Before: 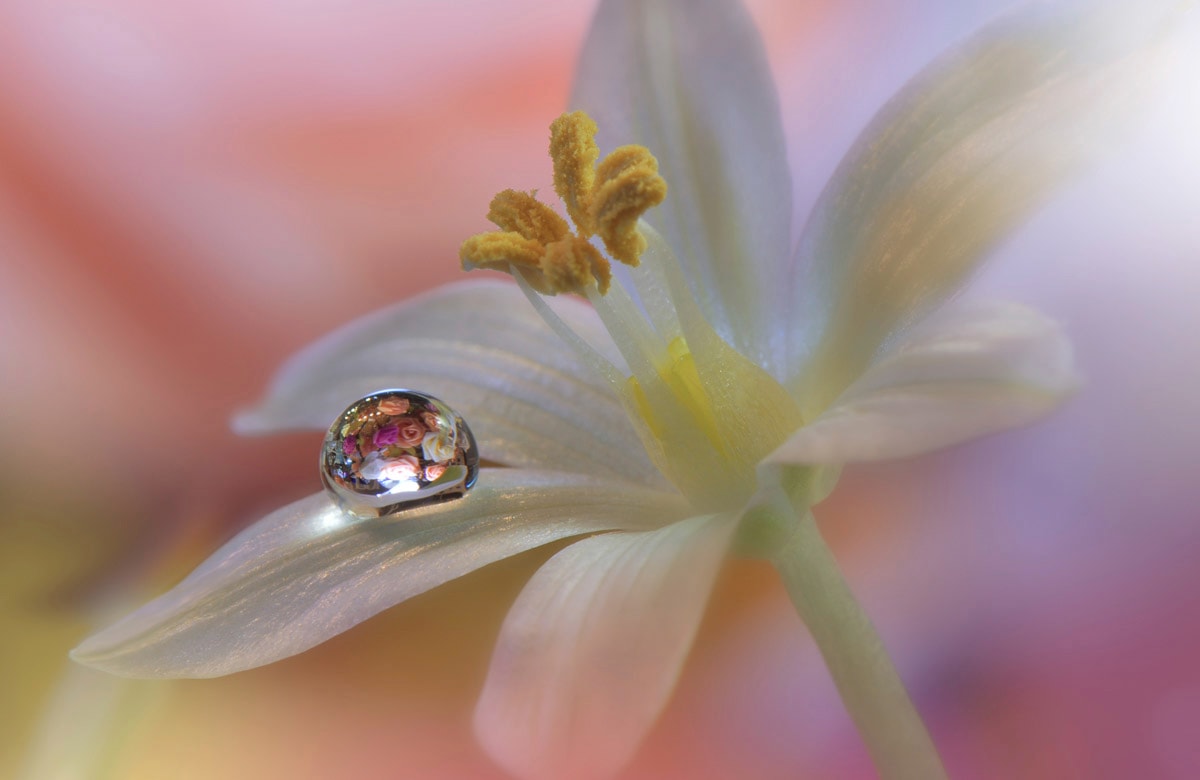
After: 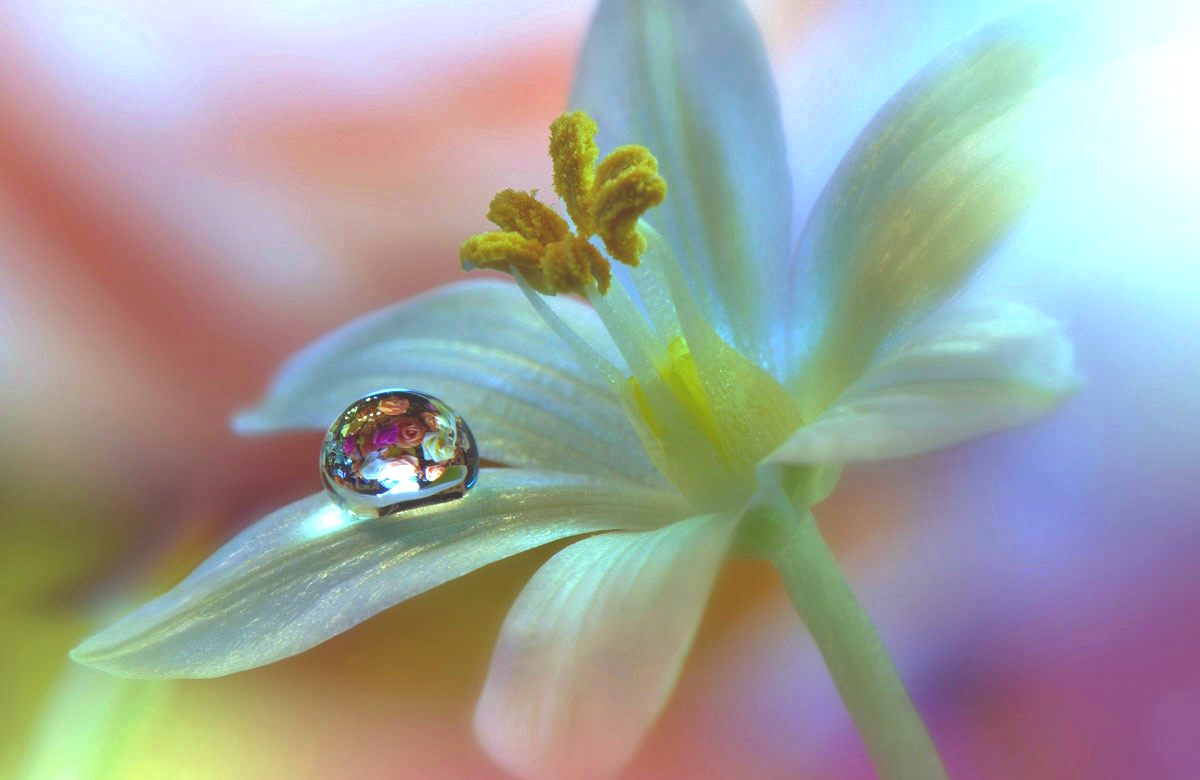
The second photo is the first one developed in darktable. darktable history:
color balance: mode lift, gamma, gain (sRGB), lift [0.997, 0.979, 1.021, 1.011], gamma [1, 1.084, 0.916, 0.998], gain [1, 0.87, 1.13, 1.101], contrast 4.55%, contrast fulcrum 38.24%, output saturation 104.09%
color correction: highlights a* -0.137, highlights b* 0.137
color balance rgb: linear chroma grading › shadows -2.2%, linear chroma grading › highlights -15%, linear chroma grading › global chroma -10%, linear chroma grading › mid-tones -10%, perceptual saturation grading › global saturation 45%, perceptual saturation grading › highlights -50%, perceptual saturation grading › shadows 30%, perceptual brilliance grading › global brilliance 18%, global vibrance 45%
rgb curve: curves: ch0 [(0, 0.186) (0.314, 0.284) (0.775, 0.708) (1, 1)], compensate middle gray true, preserve colors none
